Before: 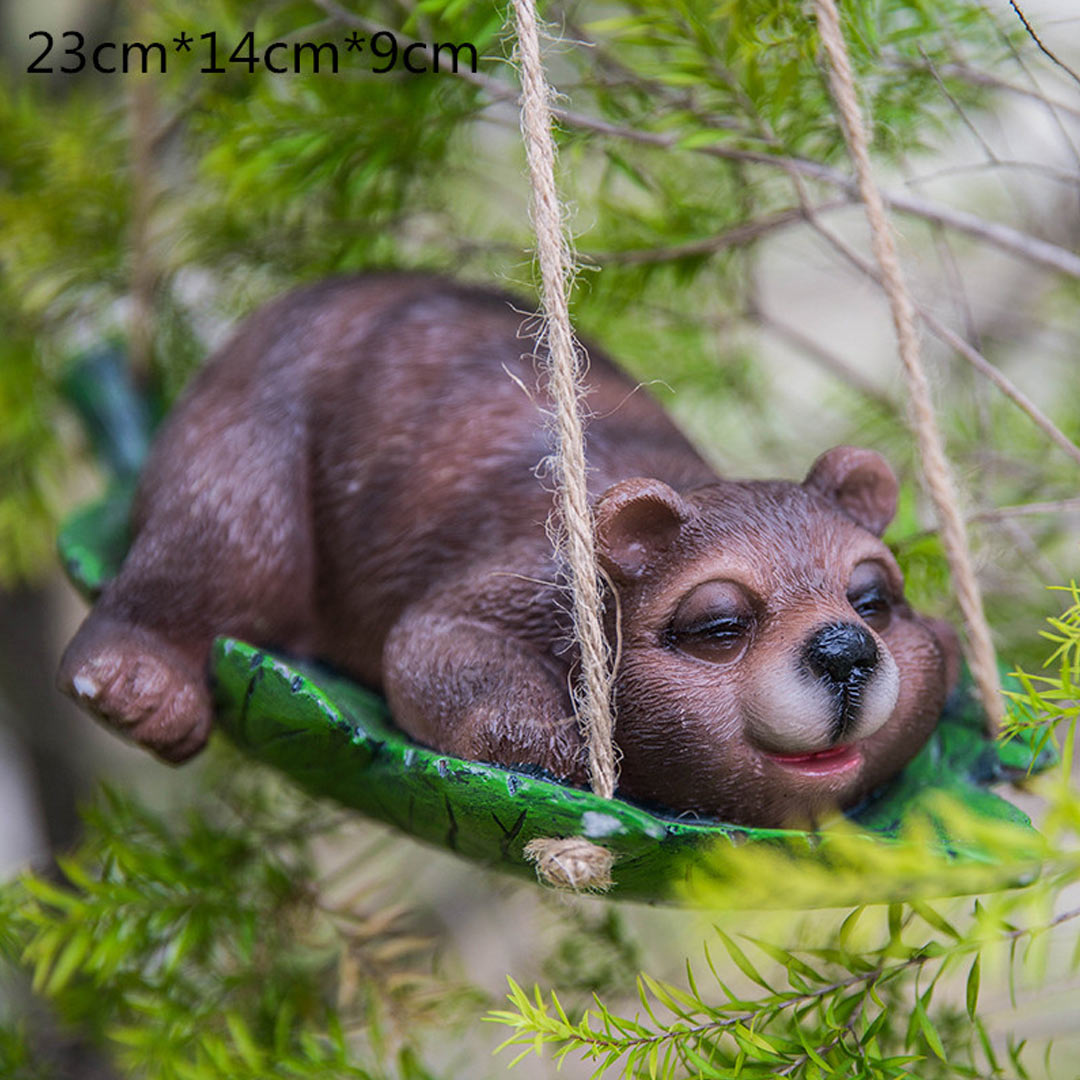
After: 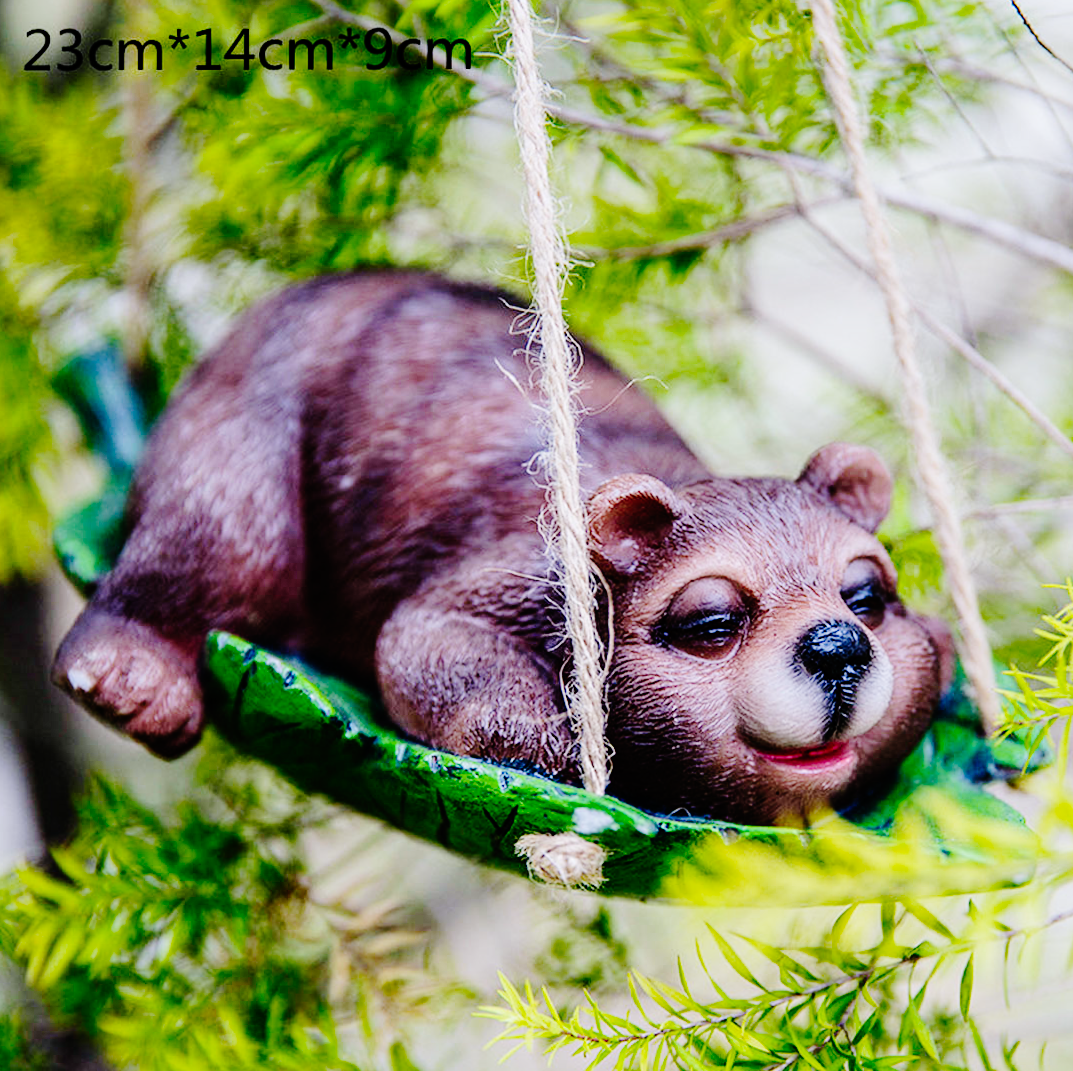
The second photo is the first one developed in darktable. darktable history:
rotate and perspective: rotation 0.192°, lens shift (horizontal) -0.015, crop left 0.005, crop right 0.996, crop top 0.006, crop bottom 0.99
white balance: red 0.976, blue 1.04
base curve: curves: ch0 [(0, 0) (0.036, 0.01) (0.123, 0.254) (0.258, 0.504) (0.507, 0.748) (1, 1)], preserve colors none
